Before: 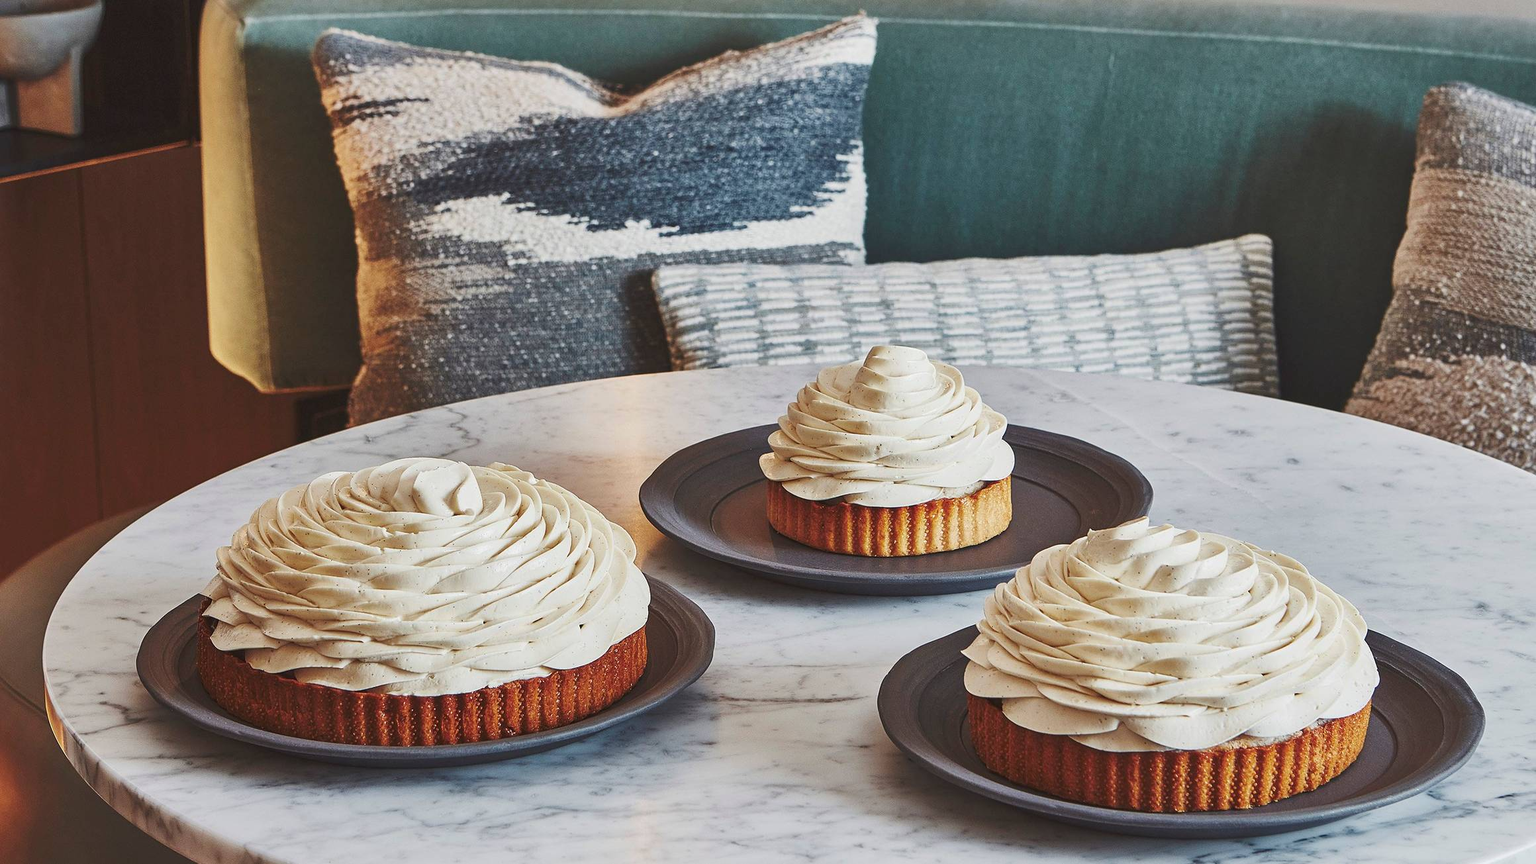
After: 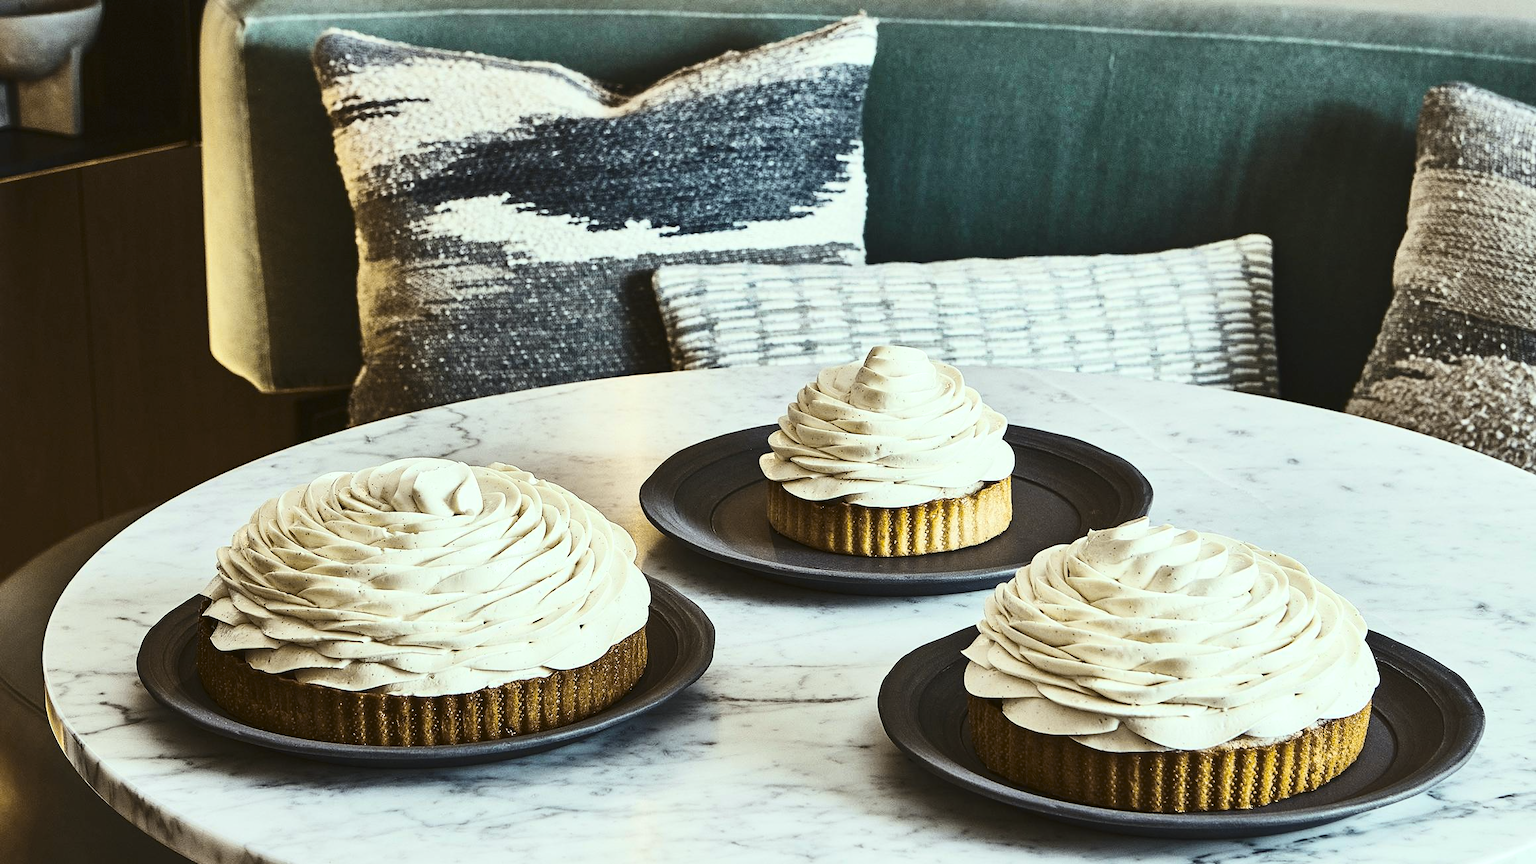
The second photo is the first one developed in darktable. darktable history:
color balance rgb: power › hue 314.58°, highlights gain › luminance 20.207%, highlights gain › chroma 2.767%, highlights gain › hue 171.85°, linear chroma grading › global chroma 18.311%, perceptual saturation grading › global saturation 0.392%, global vibrance 16.27%, saturation formula JzAzBz (2021)
tone curve: curves: ch1 [(0, 0) (0.173, 0.145) (0.467, 0.477) (0.808, 0.611) (1, 1)]; ch2 [(0, 0) (0.255, 0.314) (0.498, 0.509) (0.694, 0.64) (1, 1)], color space Lab, independent channels, preserve colors none
contrast brightness saturation: contrast 0.282
